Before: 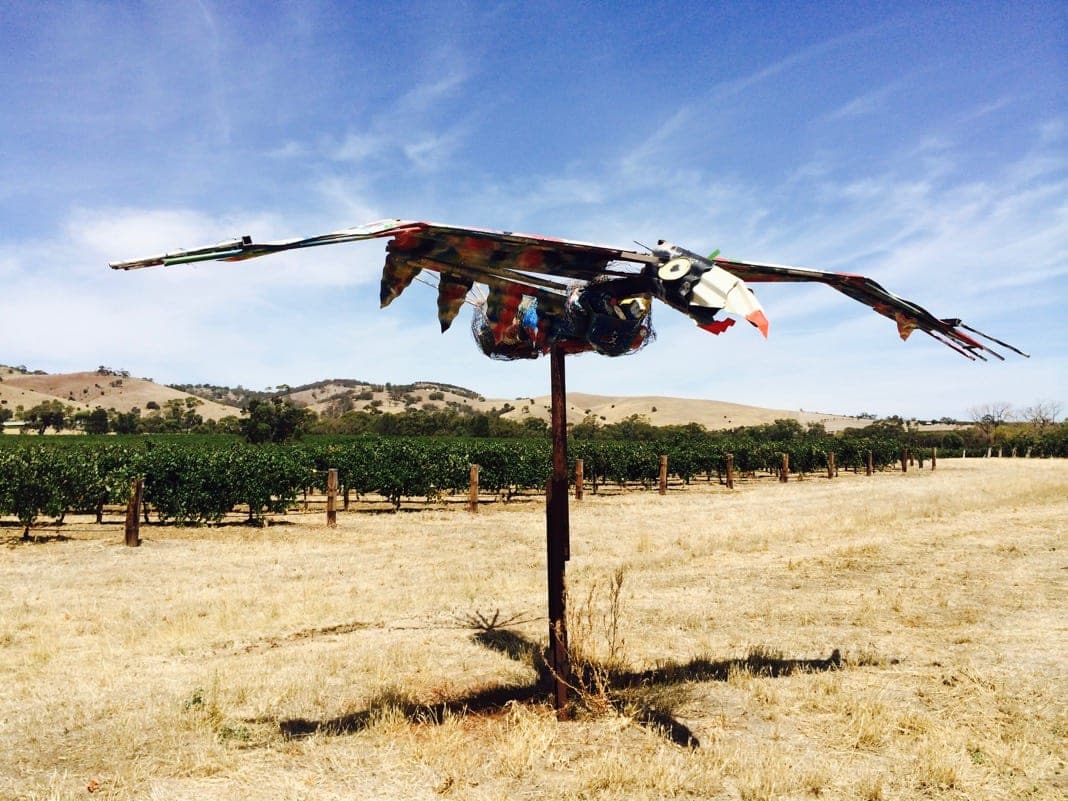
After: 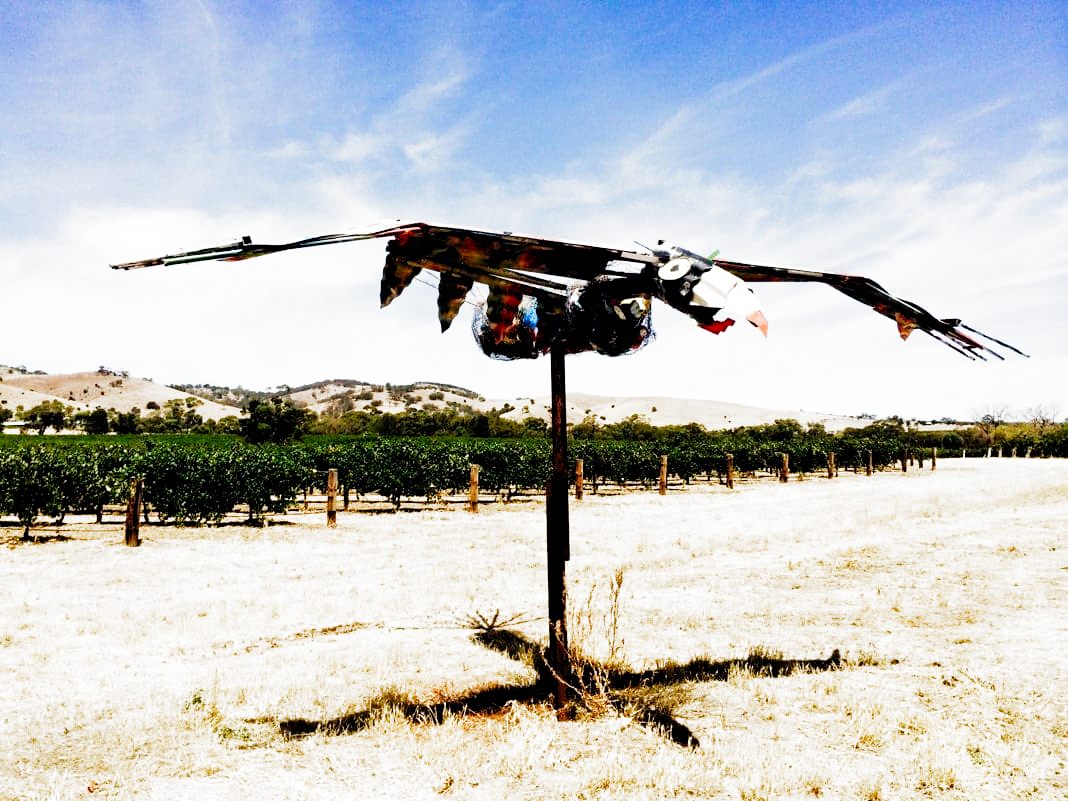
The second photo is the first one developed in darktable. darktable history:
exposure: exposure 0.607 EV, compensate highlight preservation false
filmic rgb: black relative exposure -4.02 EV, white relative exposure 2.99 EV, hardness 2.99, contrast 1.398, preserve chrominance no, color science v5 (2021)
